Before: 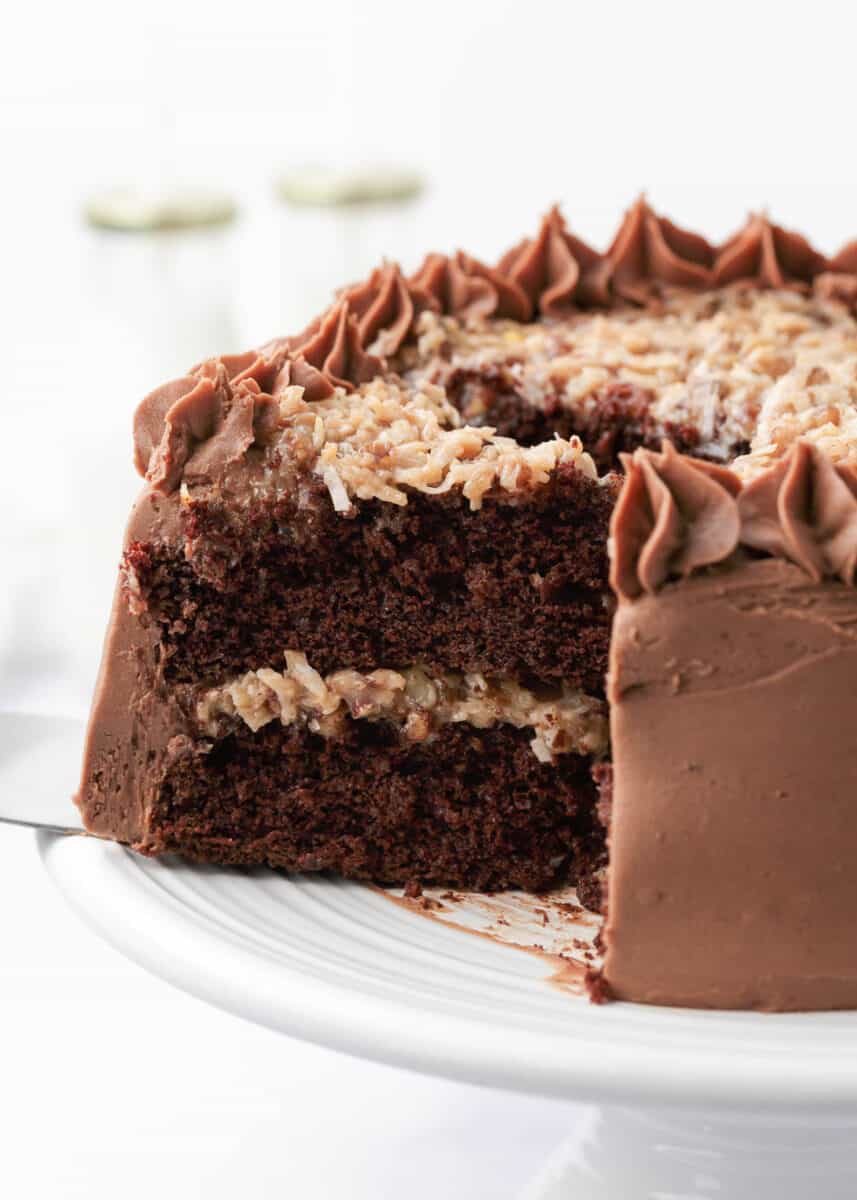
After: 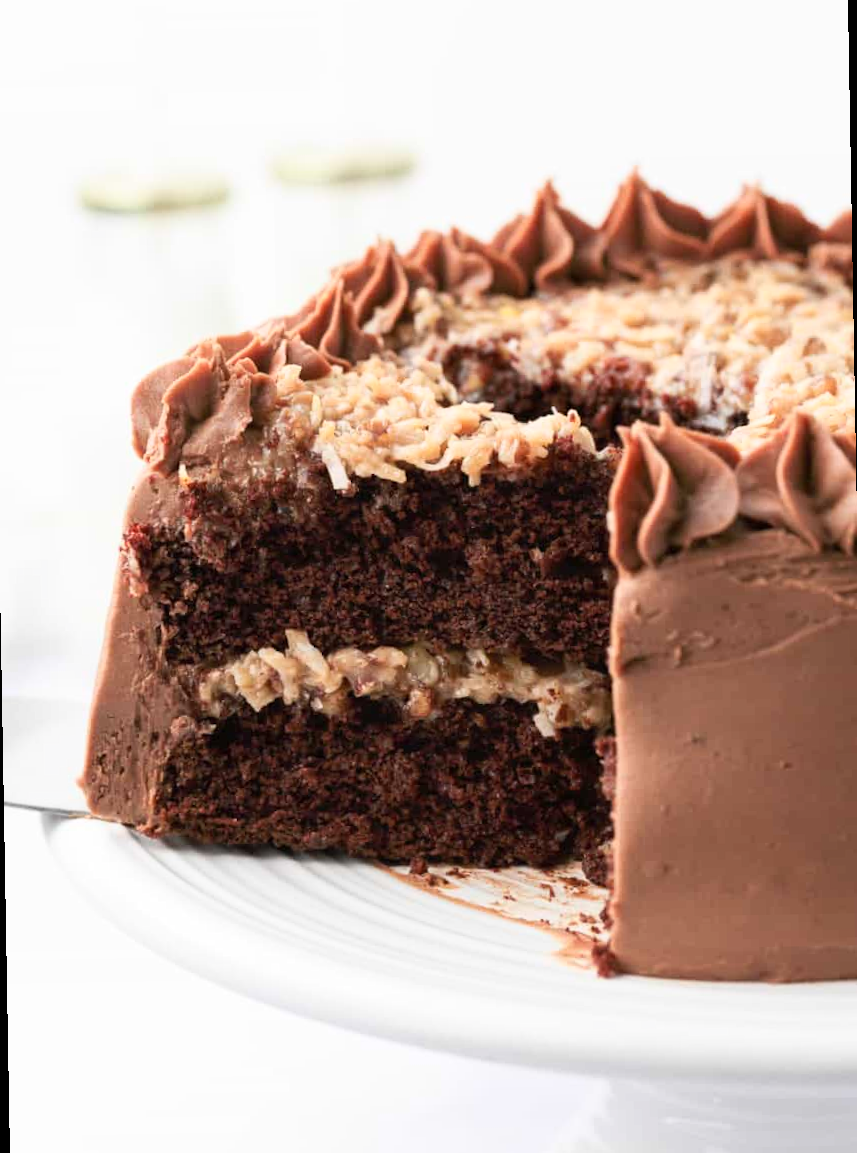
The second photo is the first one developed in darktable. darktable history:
base curve: curves: ch0 [(0, 0) (0.666, 0.806) (1, 1)]
rotate and perspective: rotation -1°, crop left 0.011, crop right 0.989, crop top 0.025, crop bottom 0.975
